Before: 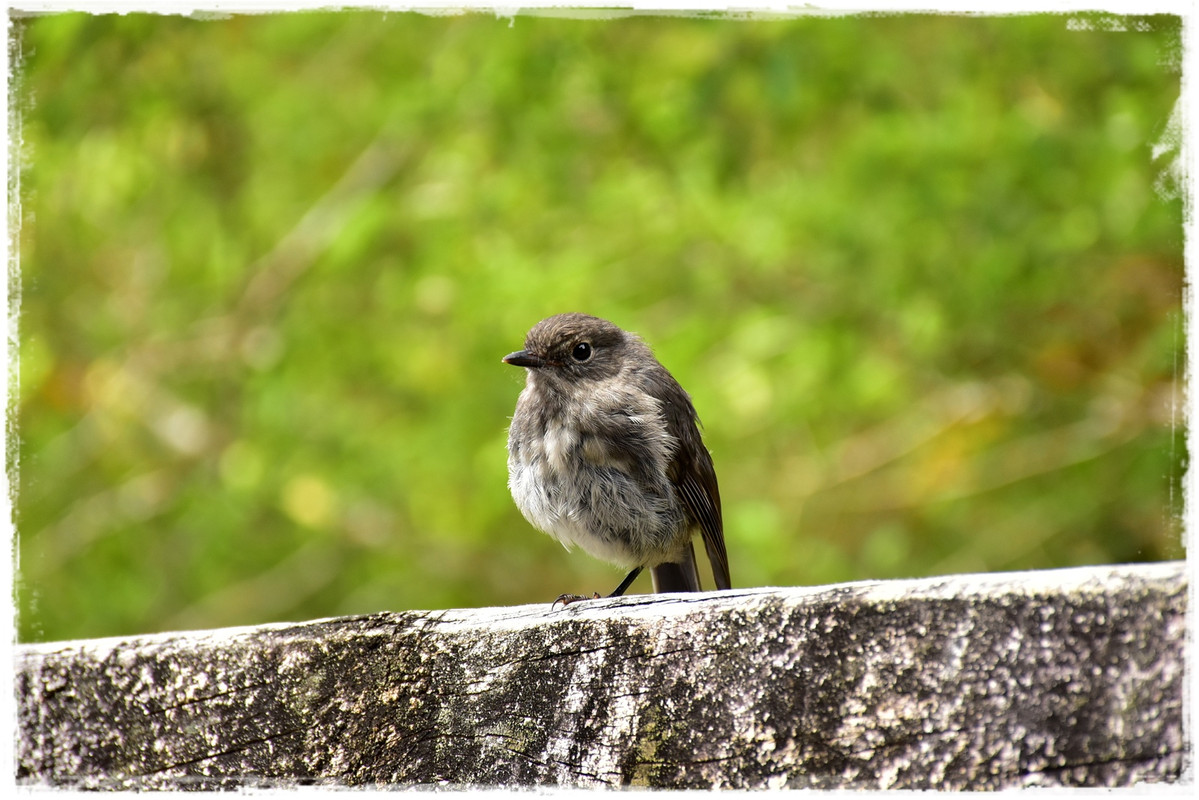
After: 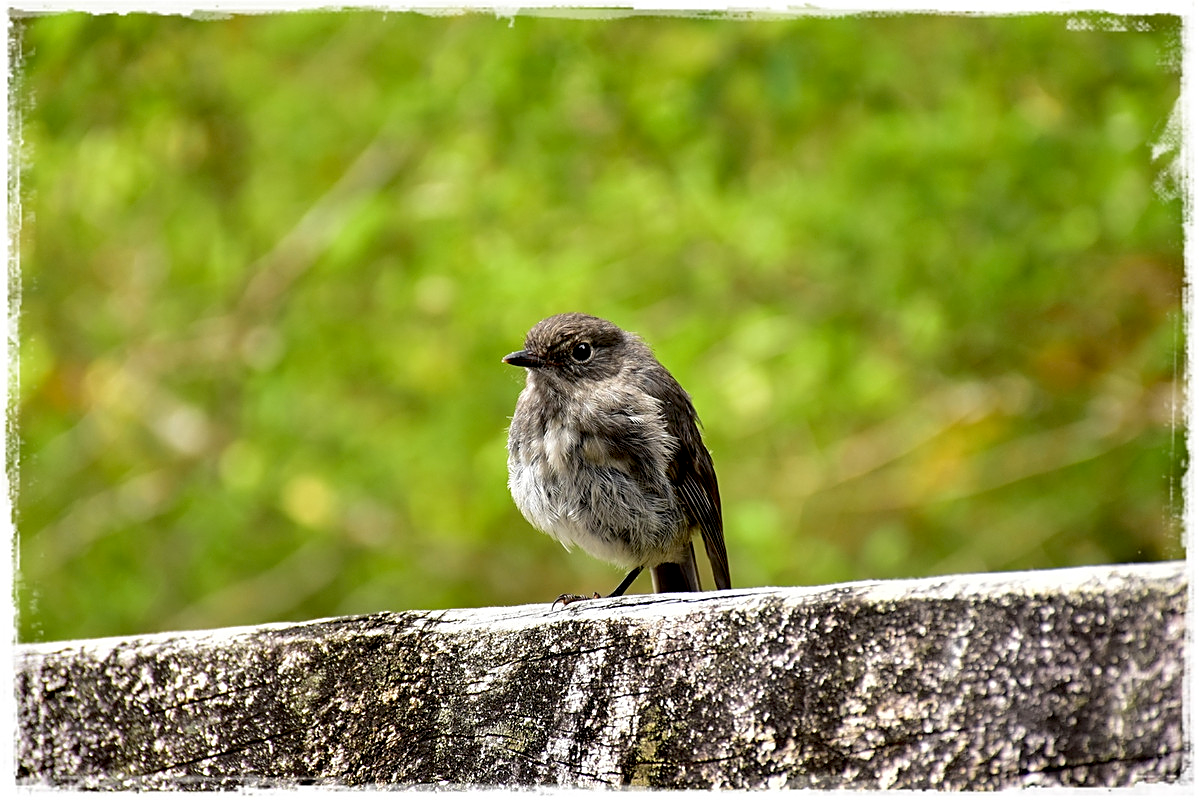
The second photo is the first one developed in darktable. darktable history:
sharpen: on, module defaults
exposure: black level correction 0.009, compensate exposure bias true, compensate highlight preservation false
